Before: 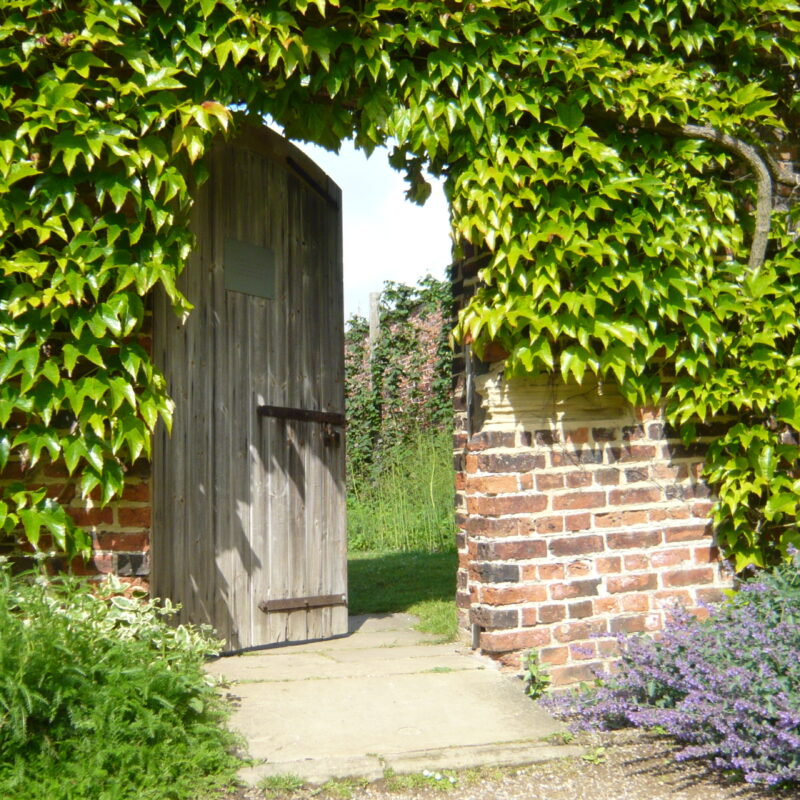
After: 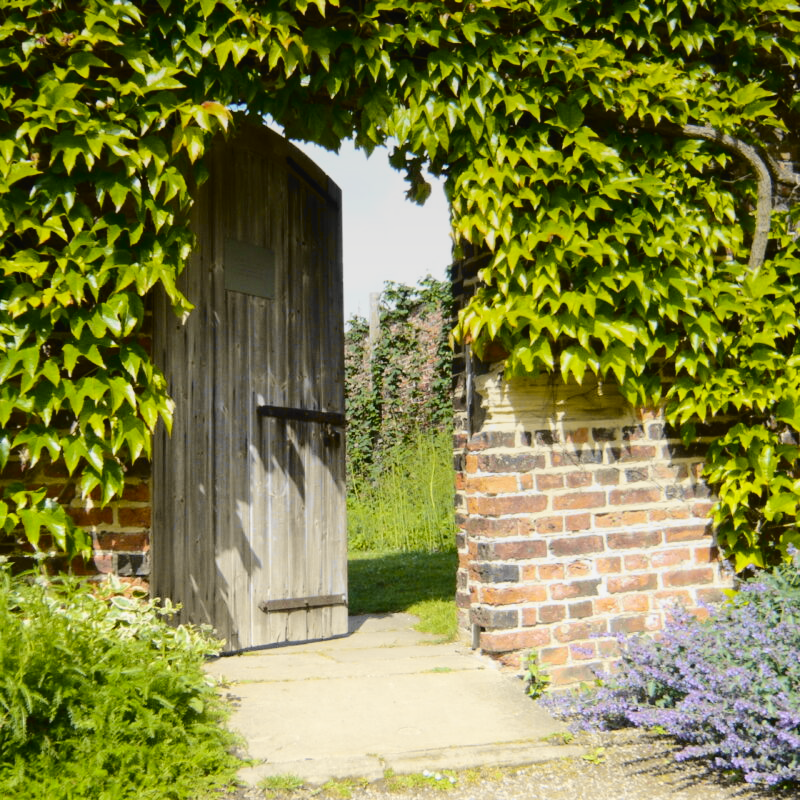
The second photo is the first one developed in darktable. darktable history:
graduated density: on, module defaults
tone curve: curves: ch0 [(0, 0.01) (0.097, 0.07) (0.204, 0.173) (0.447, 0.517) (0.539, 0.624) (0.733, 0.791) (0.879, 0.898) (1, 0.98)]; ch1 [(0, 0) (0.393, 0.415) (0.447, 0.448) (0.485, 0.494) (0.523, 0.509) (0.545, 0.541) (0.574, 0.561) (0.648, 0.674) (1, 1)]; ch2 [(0, 0) (0.369, 0.388) (0.449, 0.431) (0.499, 0.5) (0.521, 0.51) (0.53, 0.54) (0.564, 0.569) (0.674, 0.735) (1, 1)], color space Lab, independent channels, preserve colors none
